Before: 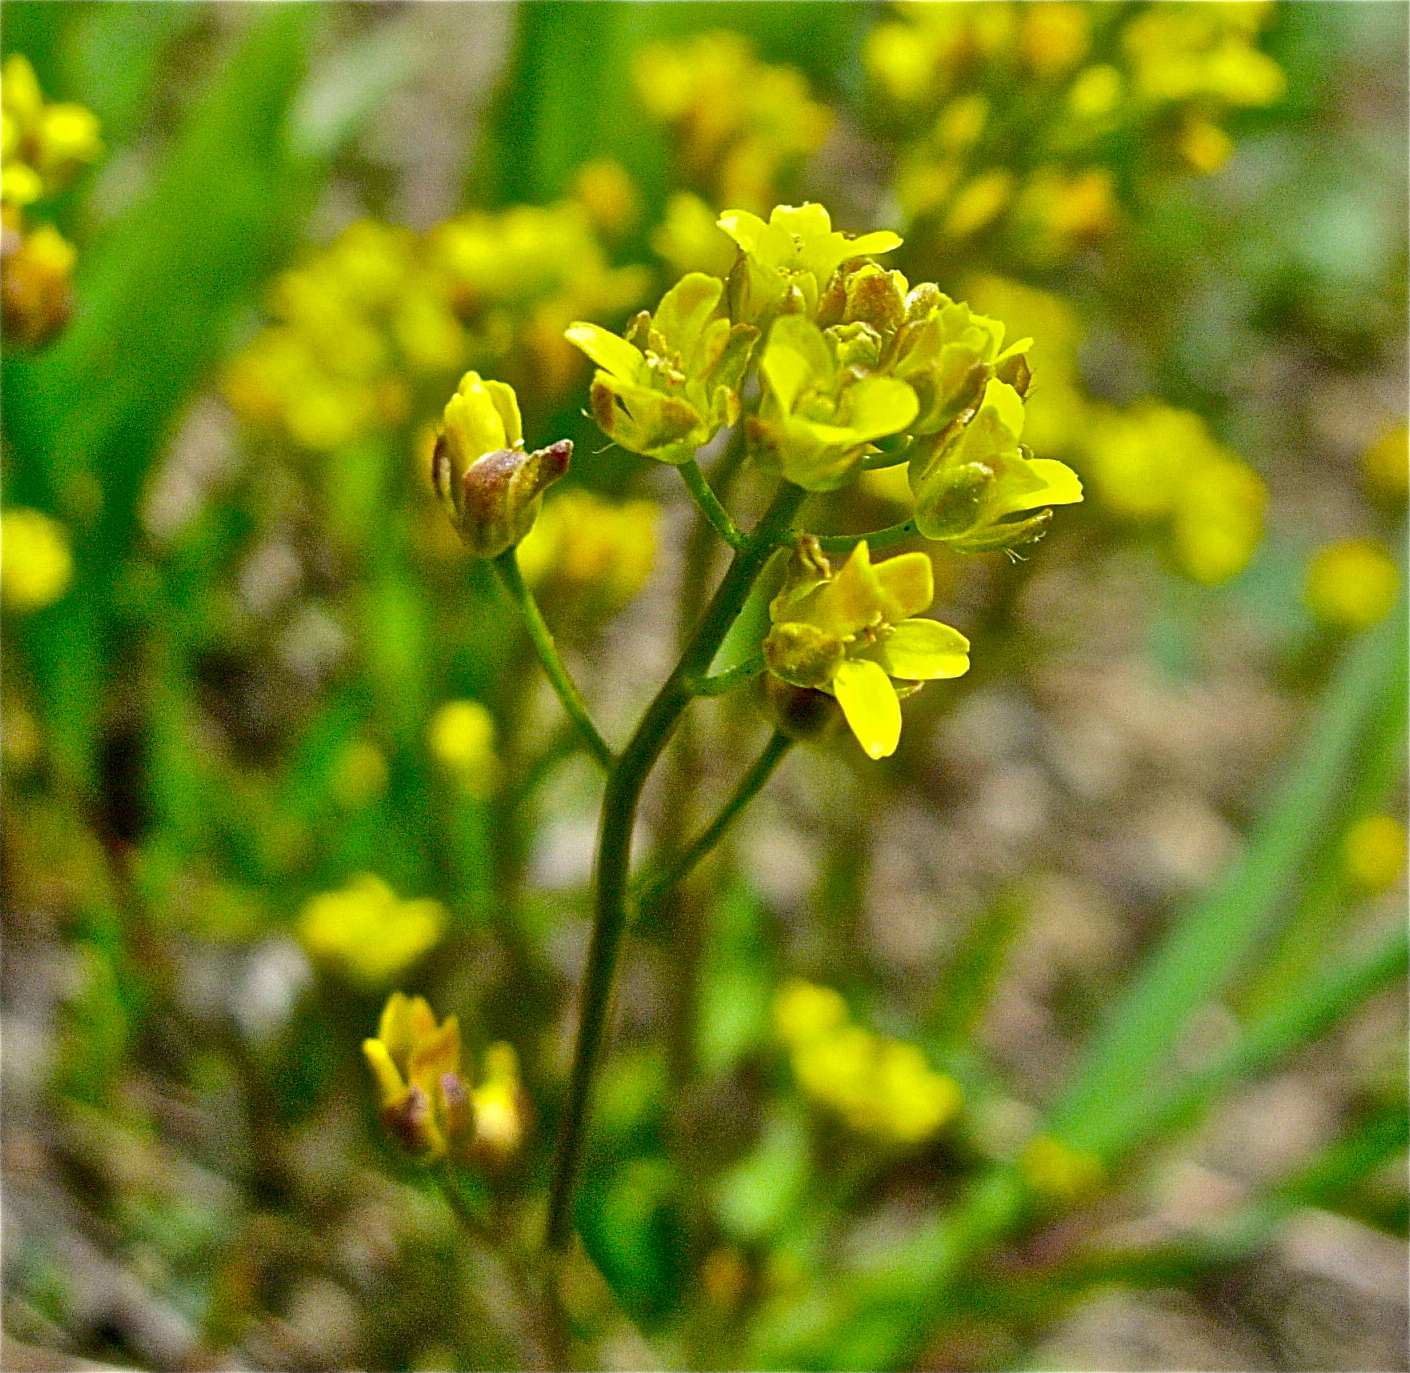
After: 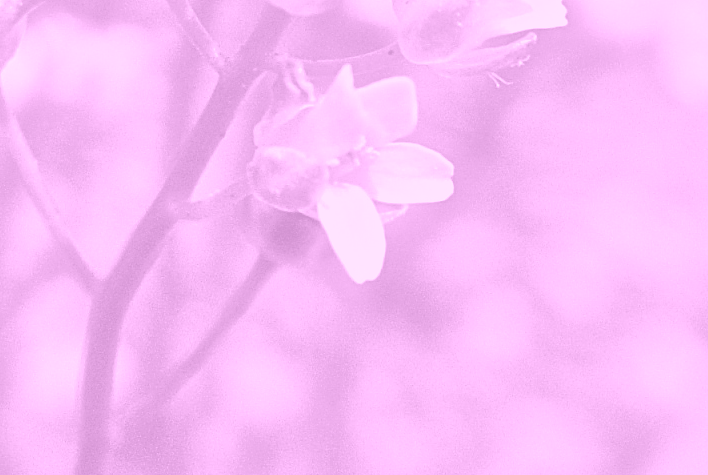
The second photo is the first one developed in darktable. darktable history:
crop: left 36.607%, top 34.735%, right 13.146%, bottom 30.611%
colorize: hue 331.2°, saturation 75%, source mix 30.28%, lightness 70.52%, version 1
